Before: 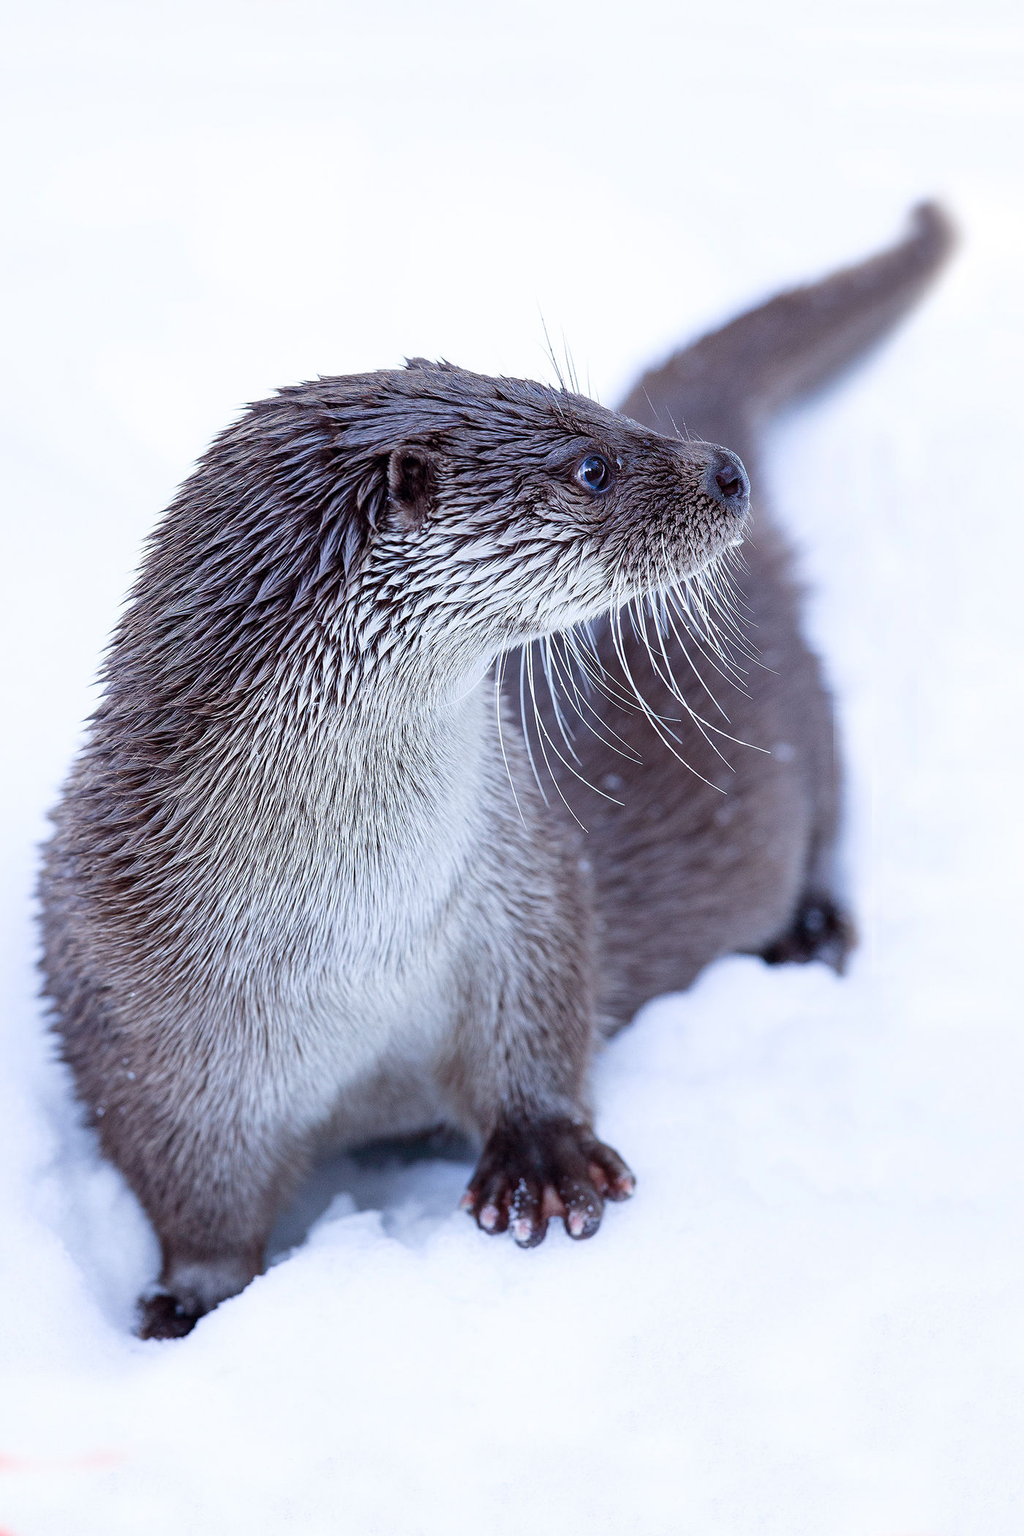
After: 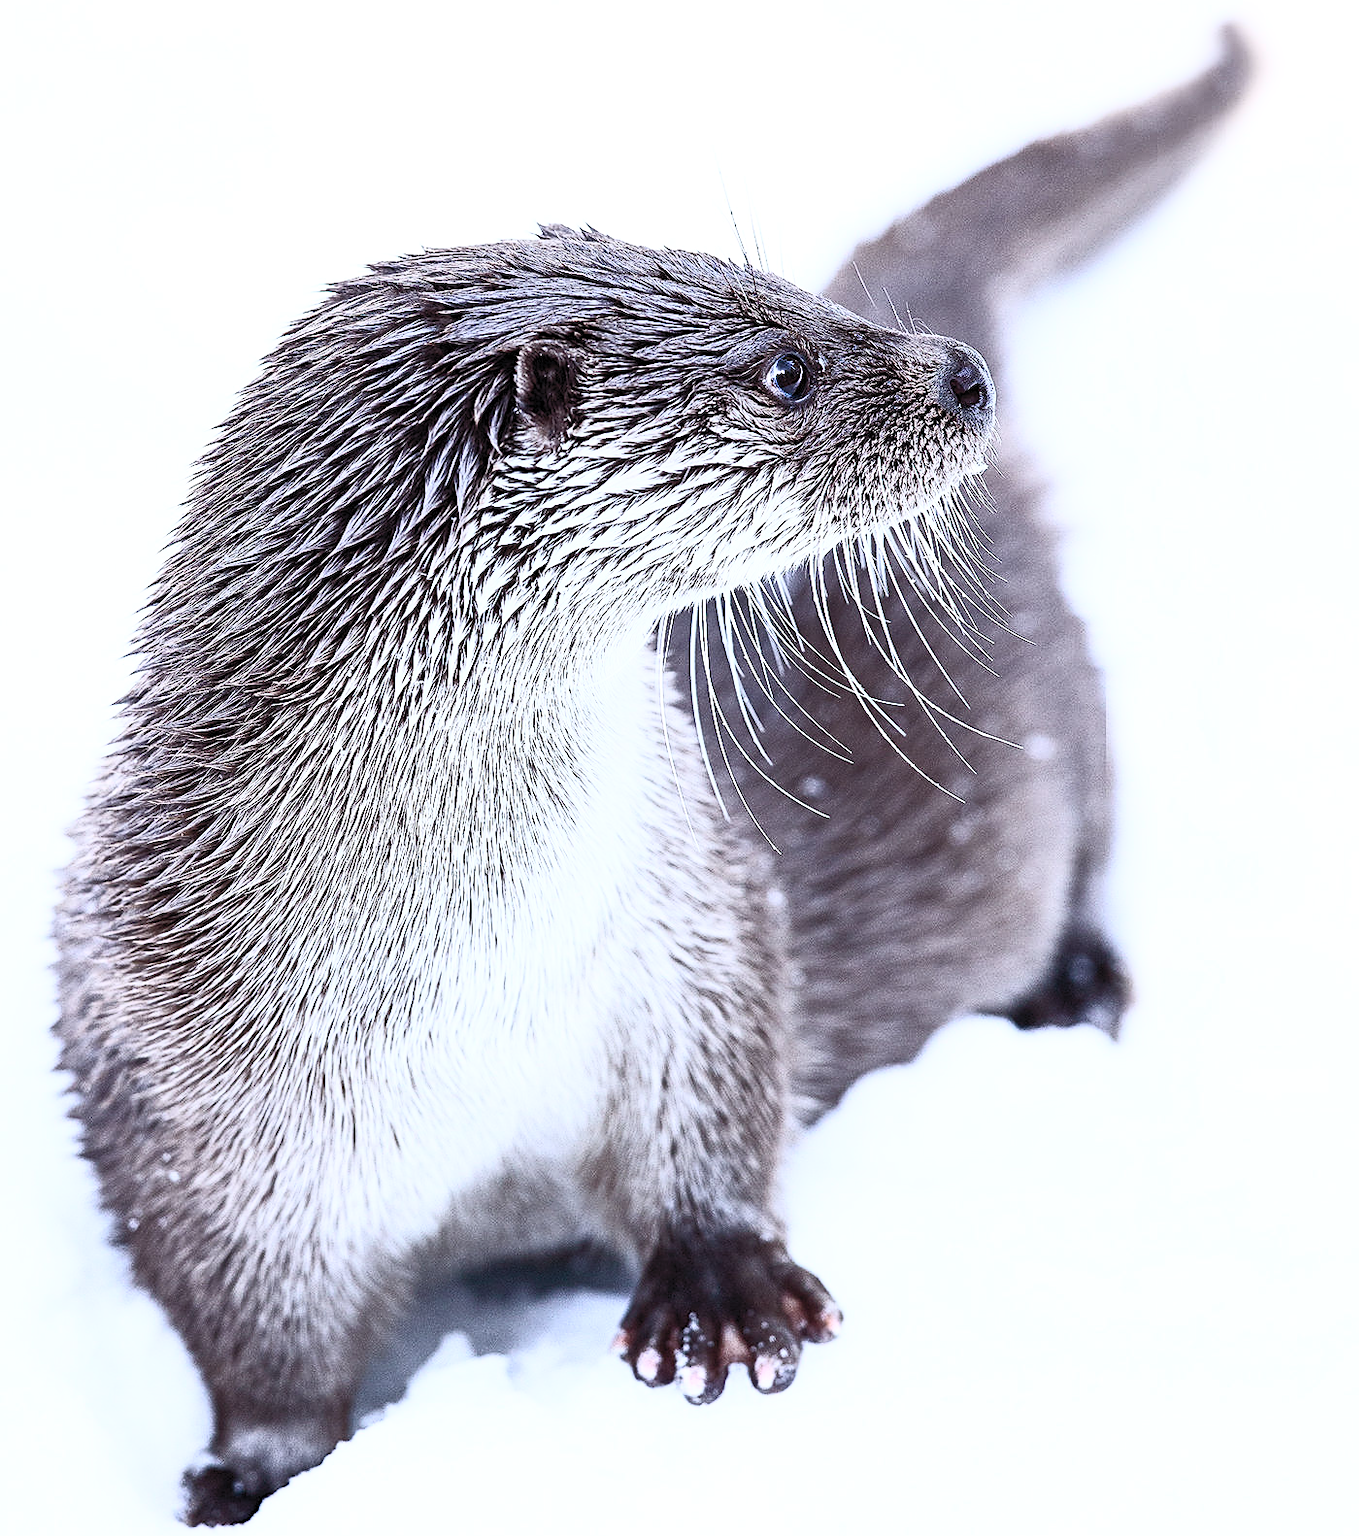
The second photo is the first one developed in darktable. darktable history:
crop and rotate: top 12.341%, bottom 12.282%
color balance rgb: perceptual saturation grading › global saturation 20%, perceptual saturation grading › highlights -24.996%, perceptual saturation grading › shadows 25.615%, global vibrance 25.908%, contrast 6.629%
sharpen: on, module defaults
contrast brightness saturation: contrast 0.589, brightness 0.573, saturation -0.345
